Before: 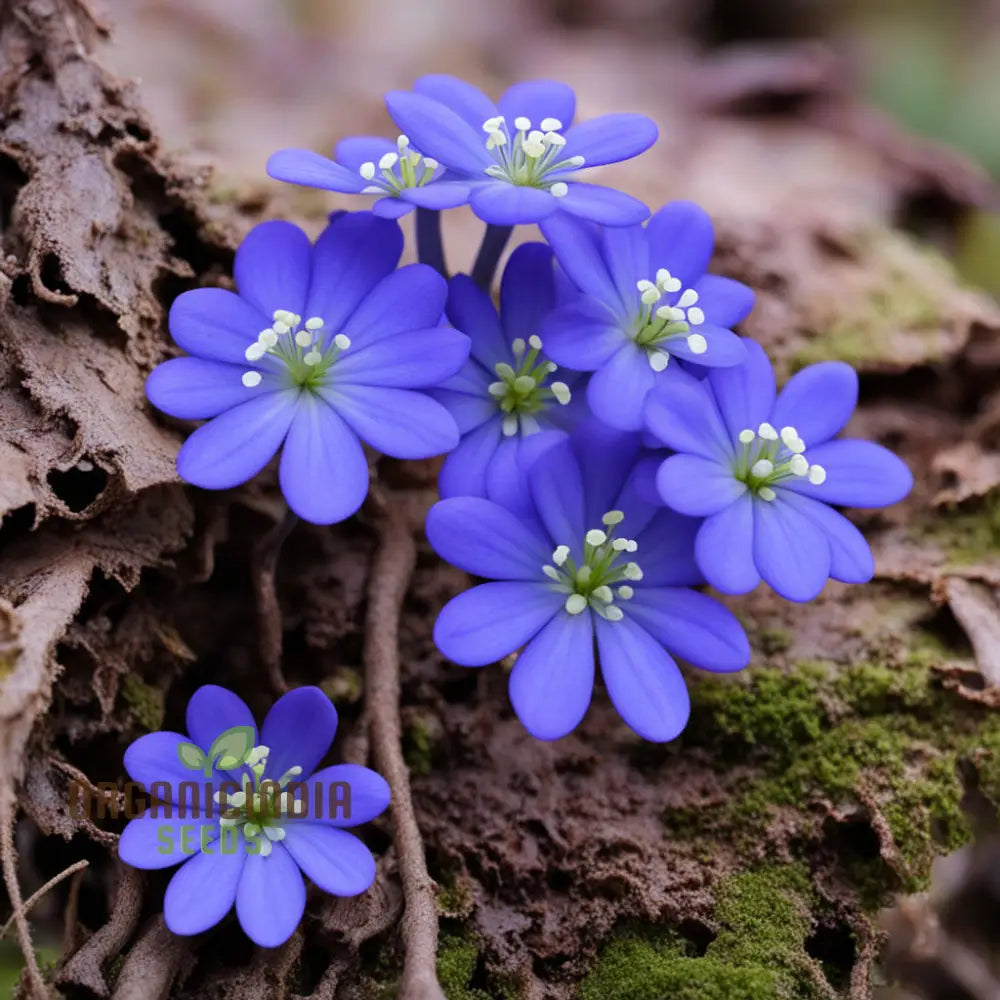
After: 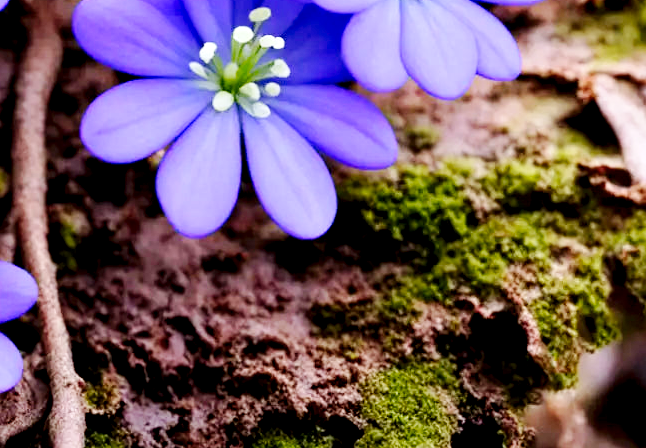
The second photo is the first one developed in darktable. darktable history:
exposure: black level correction 0.012, exposure 0.7 EV, compensate highlight preservation false
base curve: curves: ch0 [(0, 0) (0.032, 0.025) (0.121, 0.166) (0.206, 0.329) (0.605, 0.79) (1, 1)], preserve colors none
crop and rotate: left 35.332%, top 50.37%, bottom 4.823%
color calibration: illuminant same as pipeline (D50), adaptation XYZ, x 0.345, y 0.358, temperature 5006.91 K
